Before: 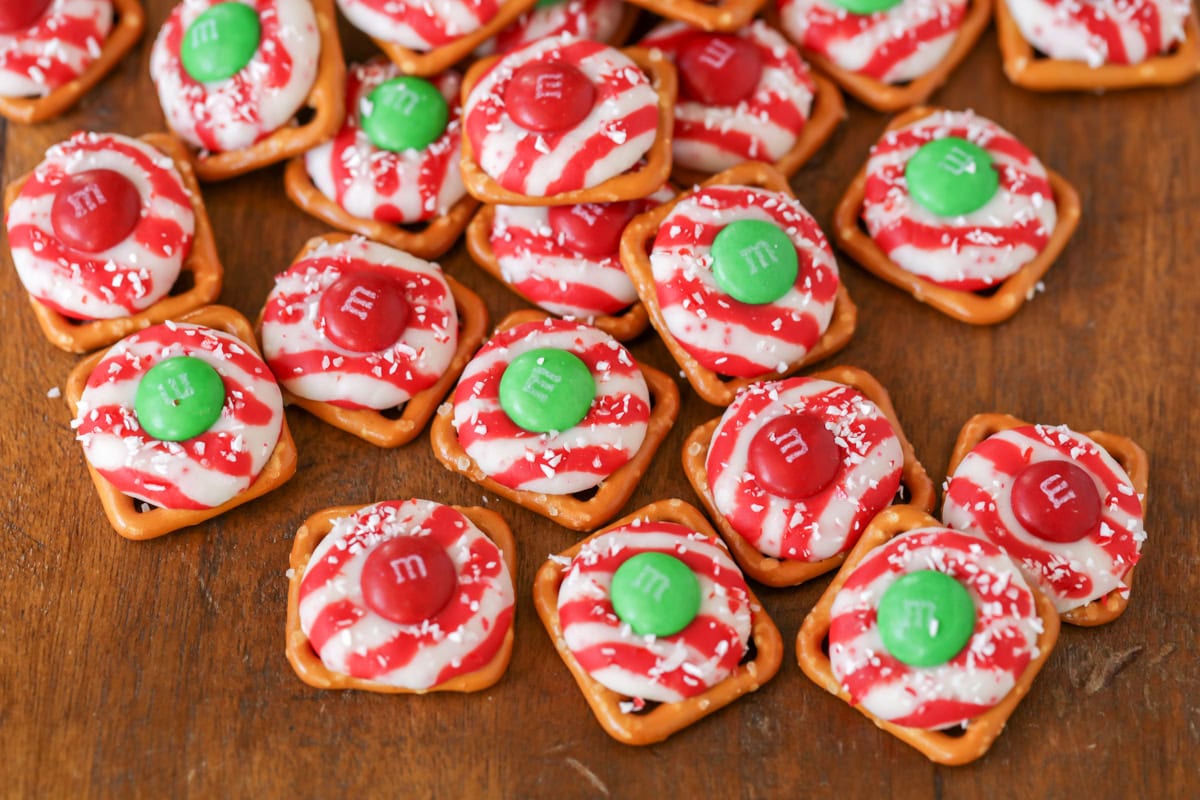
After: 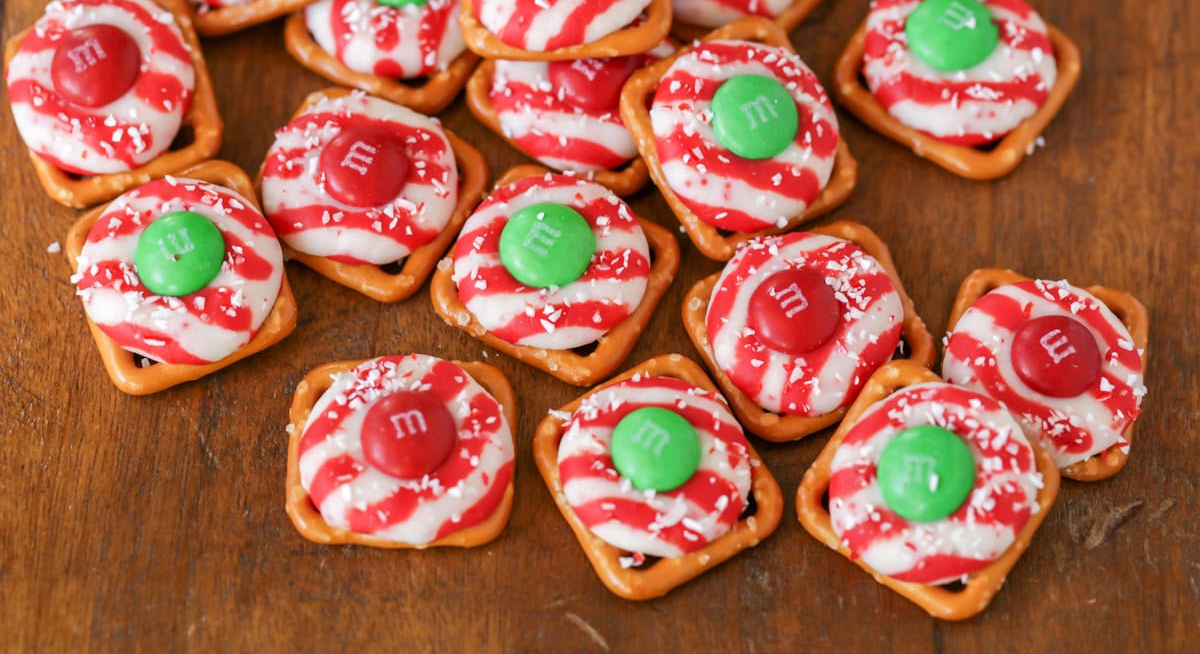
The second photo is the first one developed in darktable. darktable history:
crop and rotate: top 18.195%
